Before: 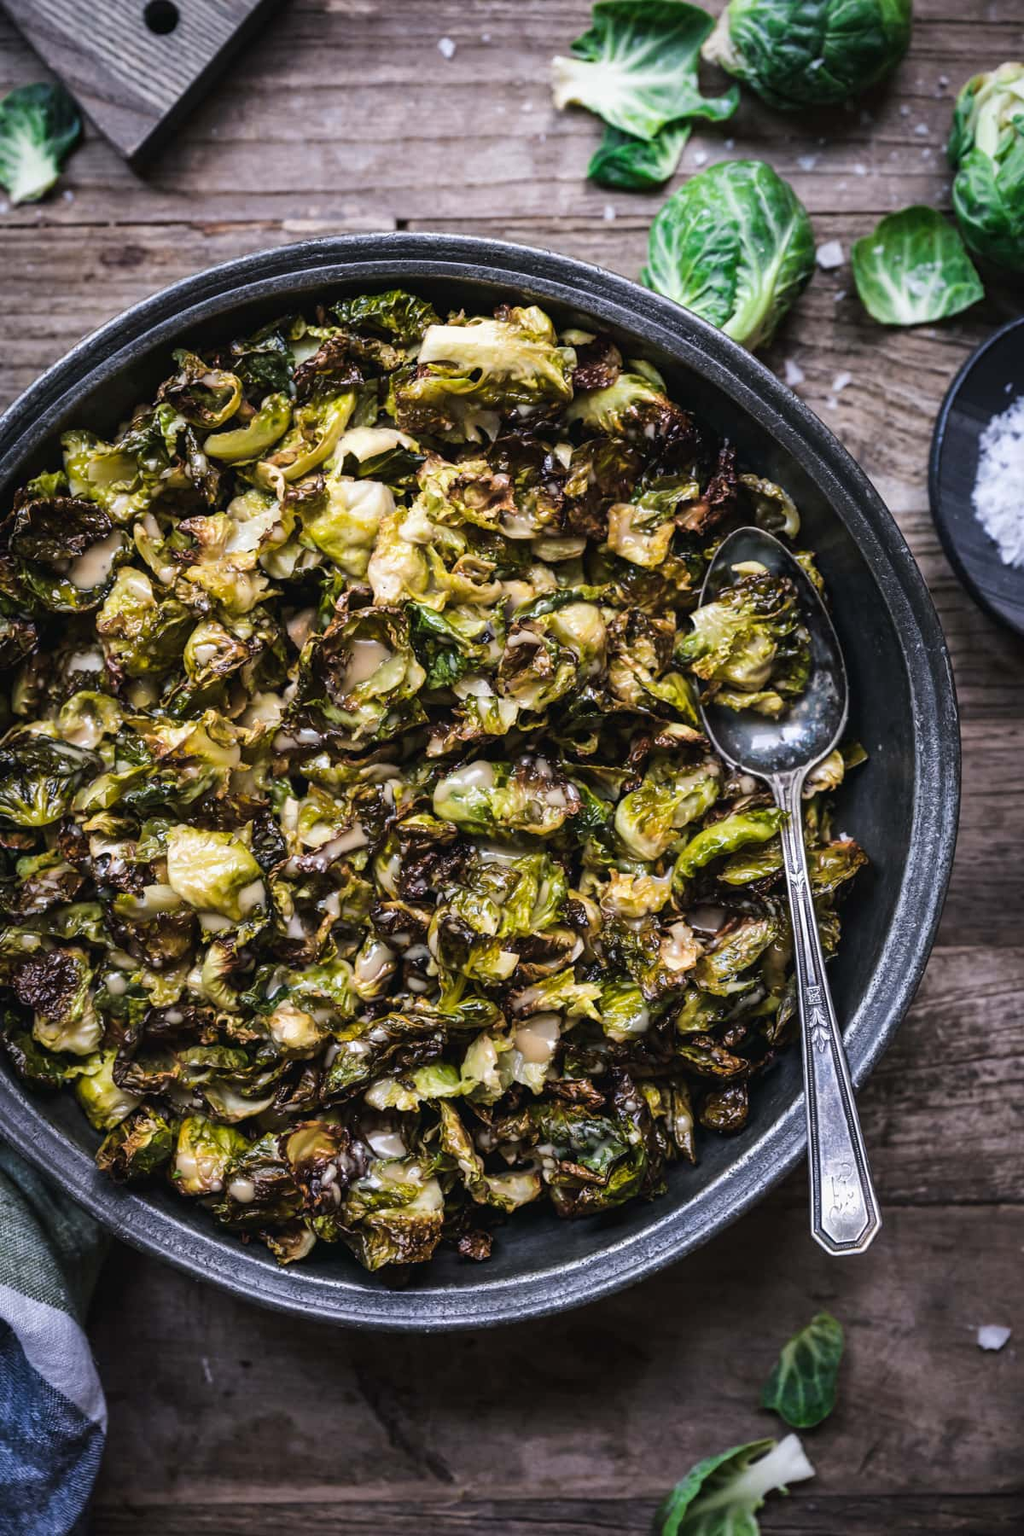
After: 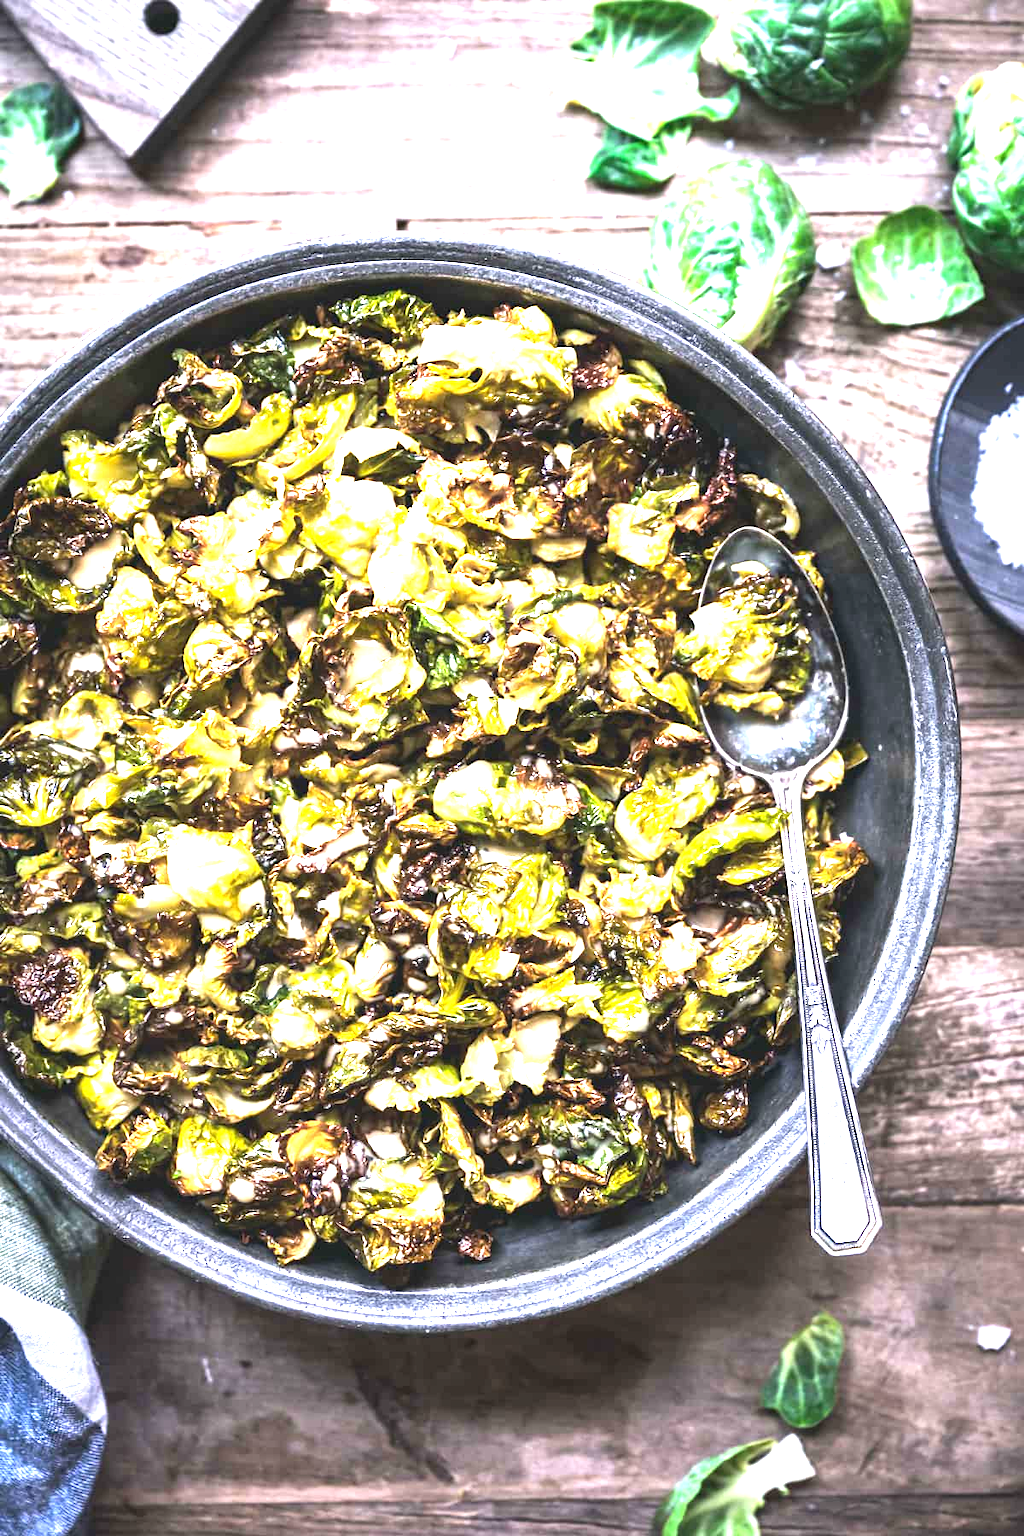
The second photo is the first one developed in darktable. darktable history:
exposure: black level correction 0, exposure 2.382 EV, compensate highlight preservation false
